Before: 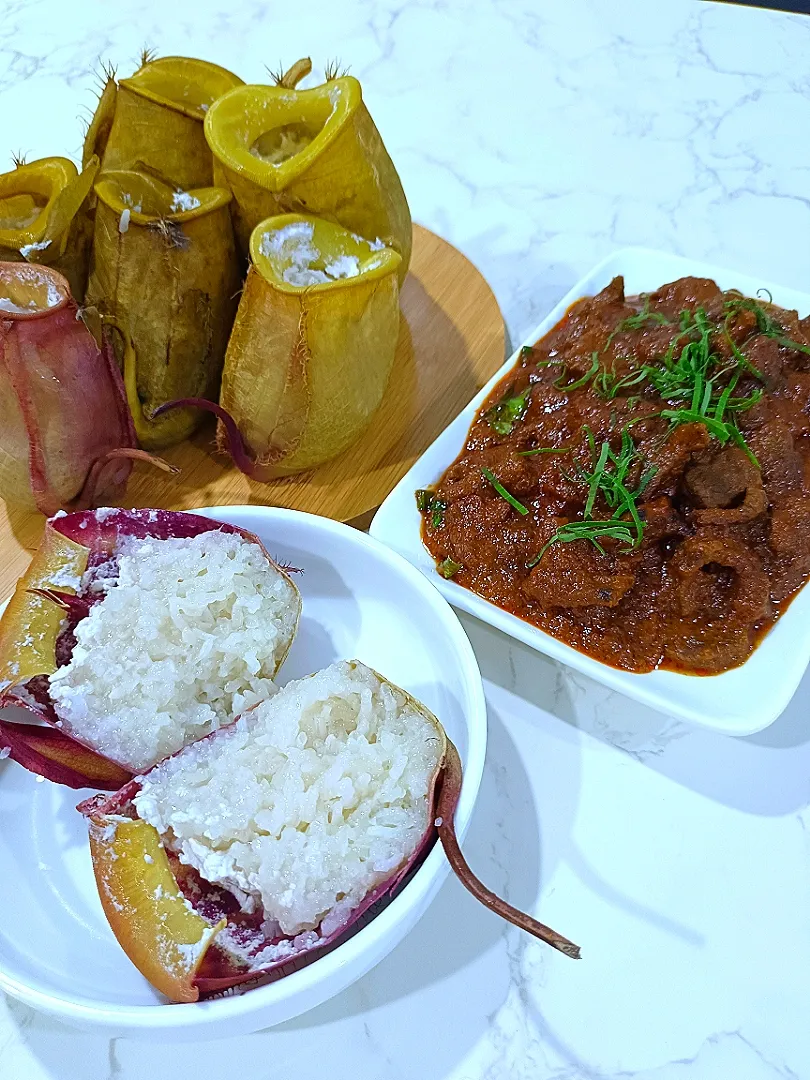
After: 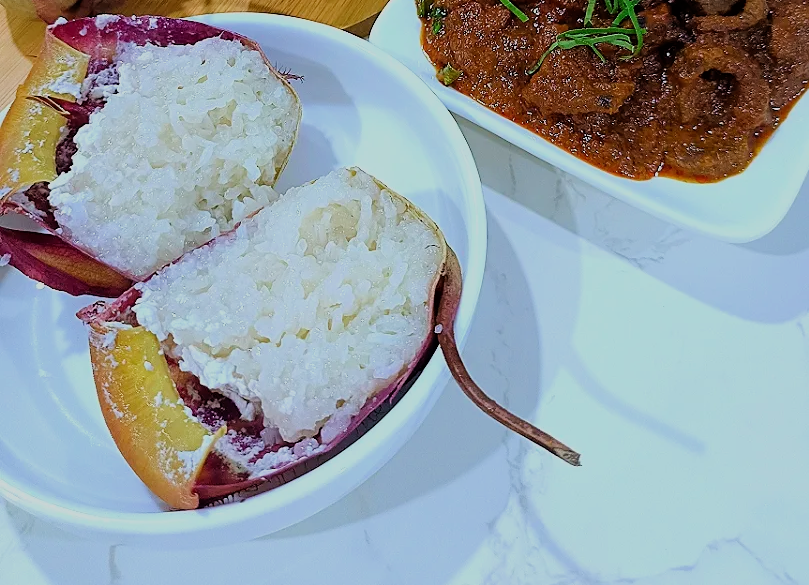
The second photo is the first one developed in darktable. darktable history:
crop and rotate: top 45.782%, right 0.04%
filmic rgb: black relative exposure -6.72 EV, white relative exposure 4.56 EV, hardness 3.23, color science v6 (2022)
